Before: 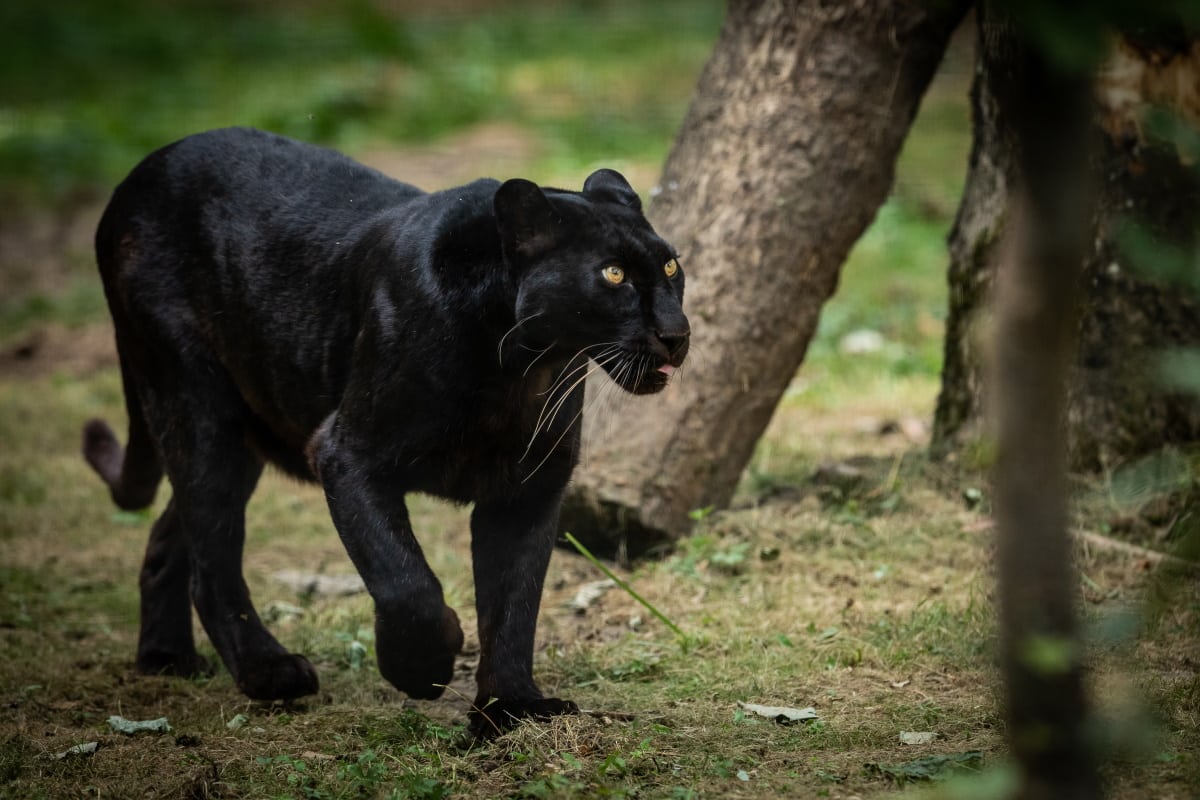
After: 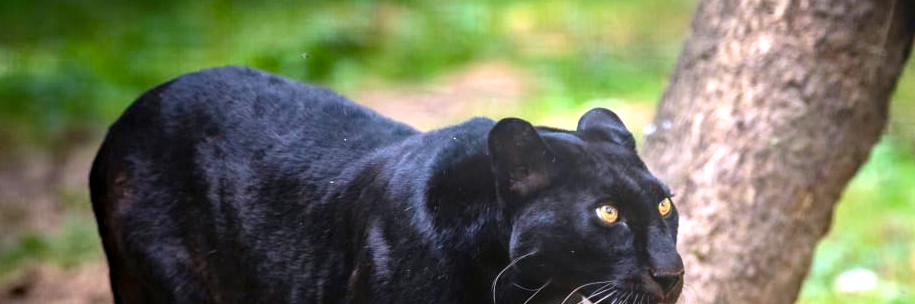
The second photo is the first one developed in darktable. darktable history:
crop: left 0.579%, top 7.627%, right 23.167%, bottom 54.275%
exposure: black level correction 0, exposure 1.2 EV, compensate exposure bias true, compensate highlight preservation false
bloom: size 16%, threshold 98%, strength 20%
color balance rgb: perceptual saturation grading › global saturation 20%, global vibrance 20%
color calibration: illuminant as shot in camera, x 0.363, y 0.385, temperature 4528.04 K
haze removal: strength 0.12, distance 0.25, compatibility mode true, adaptive false
